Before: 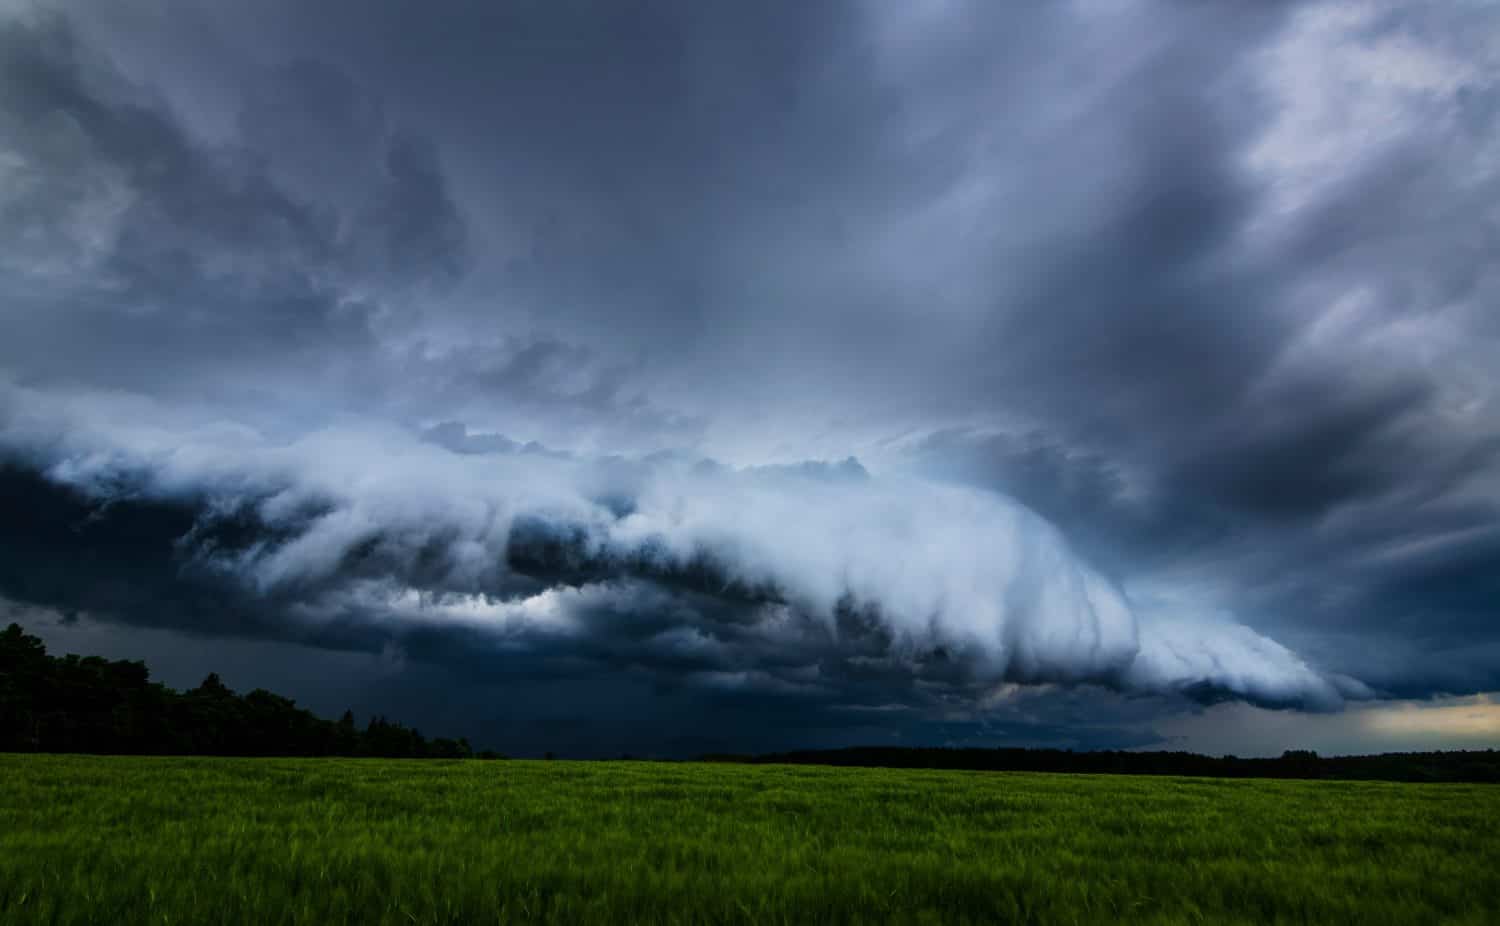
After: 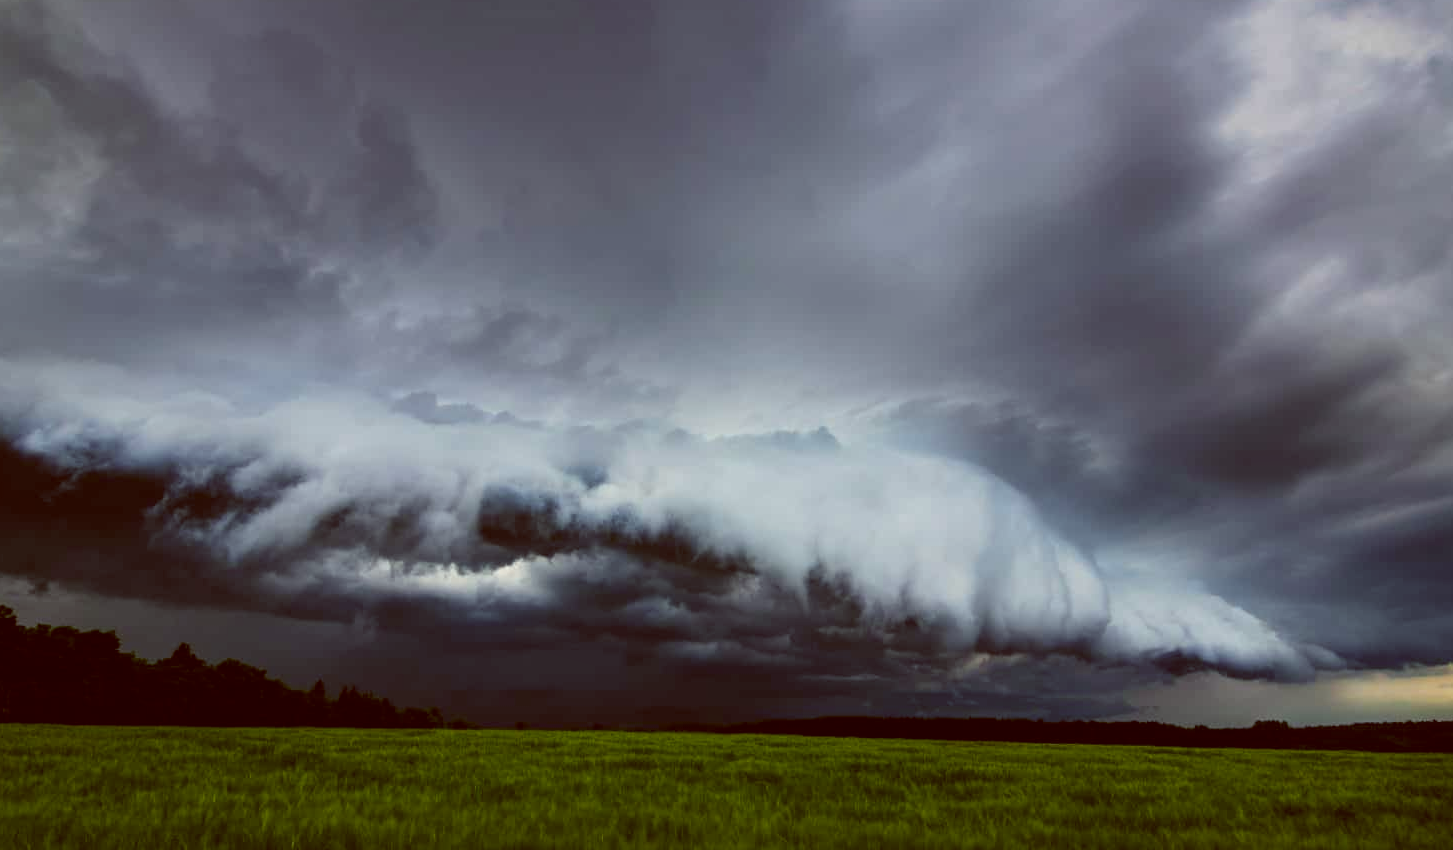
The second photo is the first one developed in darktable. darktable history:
crop: left 1.964%, top 3.251%, right 1.122%, bottom 4.933%
color balance: lift [1.001, 1.007, 1, 0.993], gamma [1.023, 1.026, 1.01, 0.974], gain [0.964, 1.059, 1.073, 0.927]
exposure: exposure 0.127 EV, compensate highlight preservation false
shadows and highlights: radius 337.17, shadows 29.01, soften with gaussian
